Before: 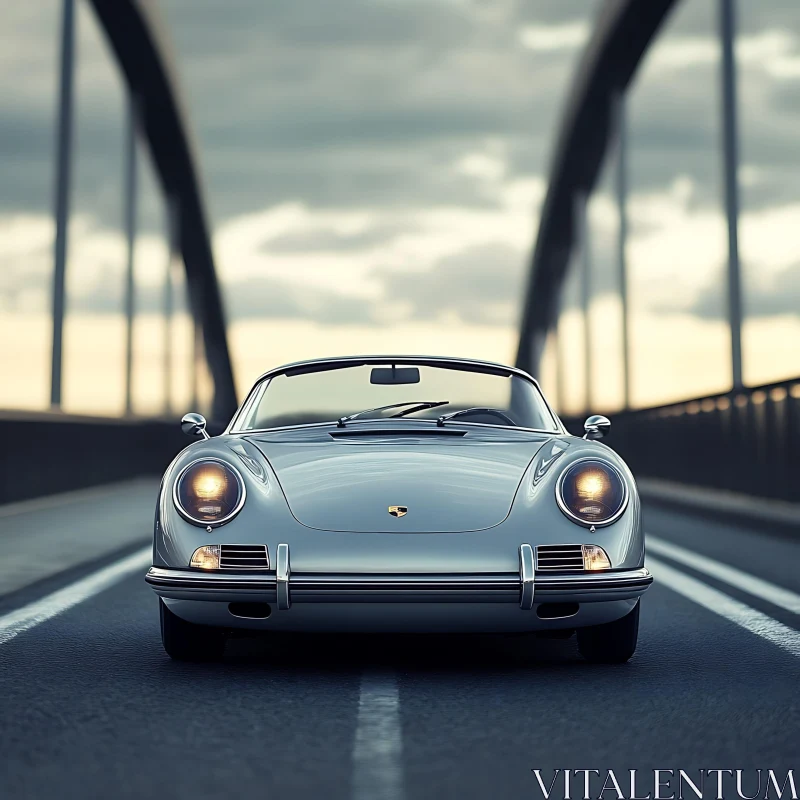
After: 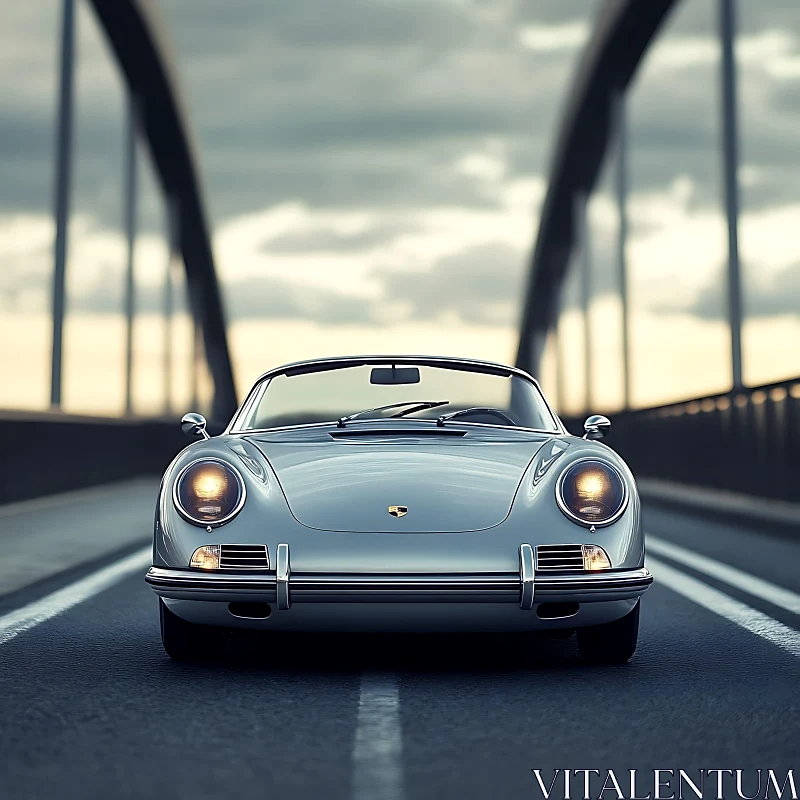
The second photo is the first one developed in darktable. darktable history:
sharpen: radius 1.021, threshold 0.919
local contrast: mode bilateral grid, contrast 19, coarseness 51, detail 119%, midtone range 0.2
exposure: black level correction 0, exposure 0 EV, compensate highlight preservation false
